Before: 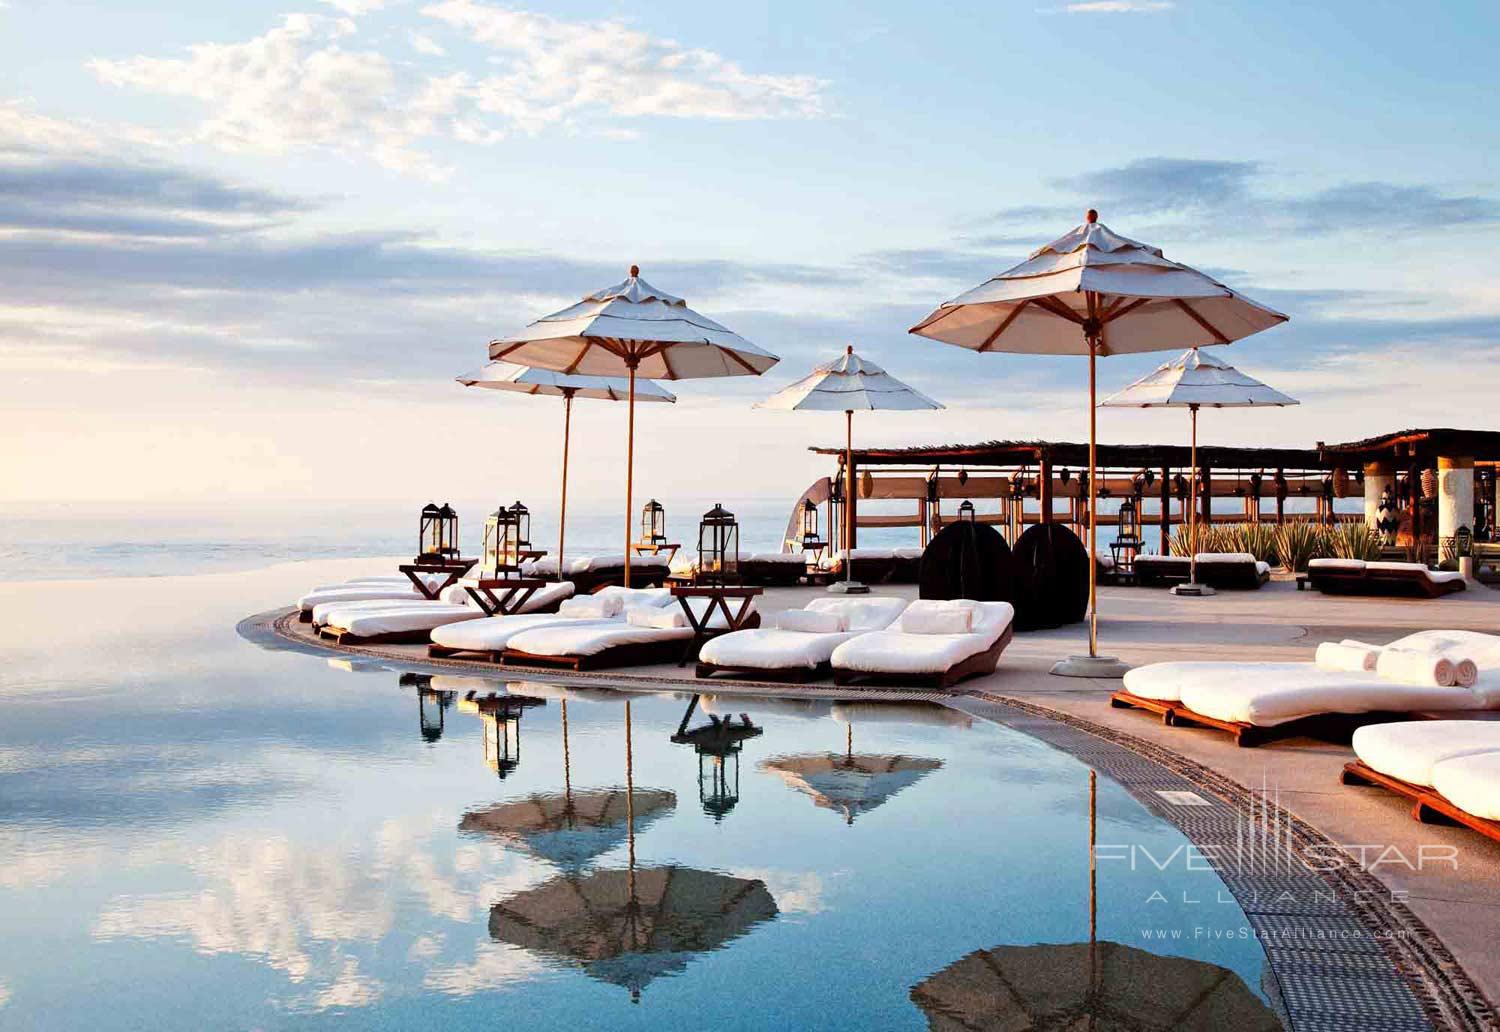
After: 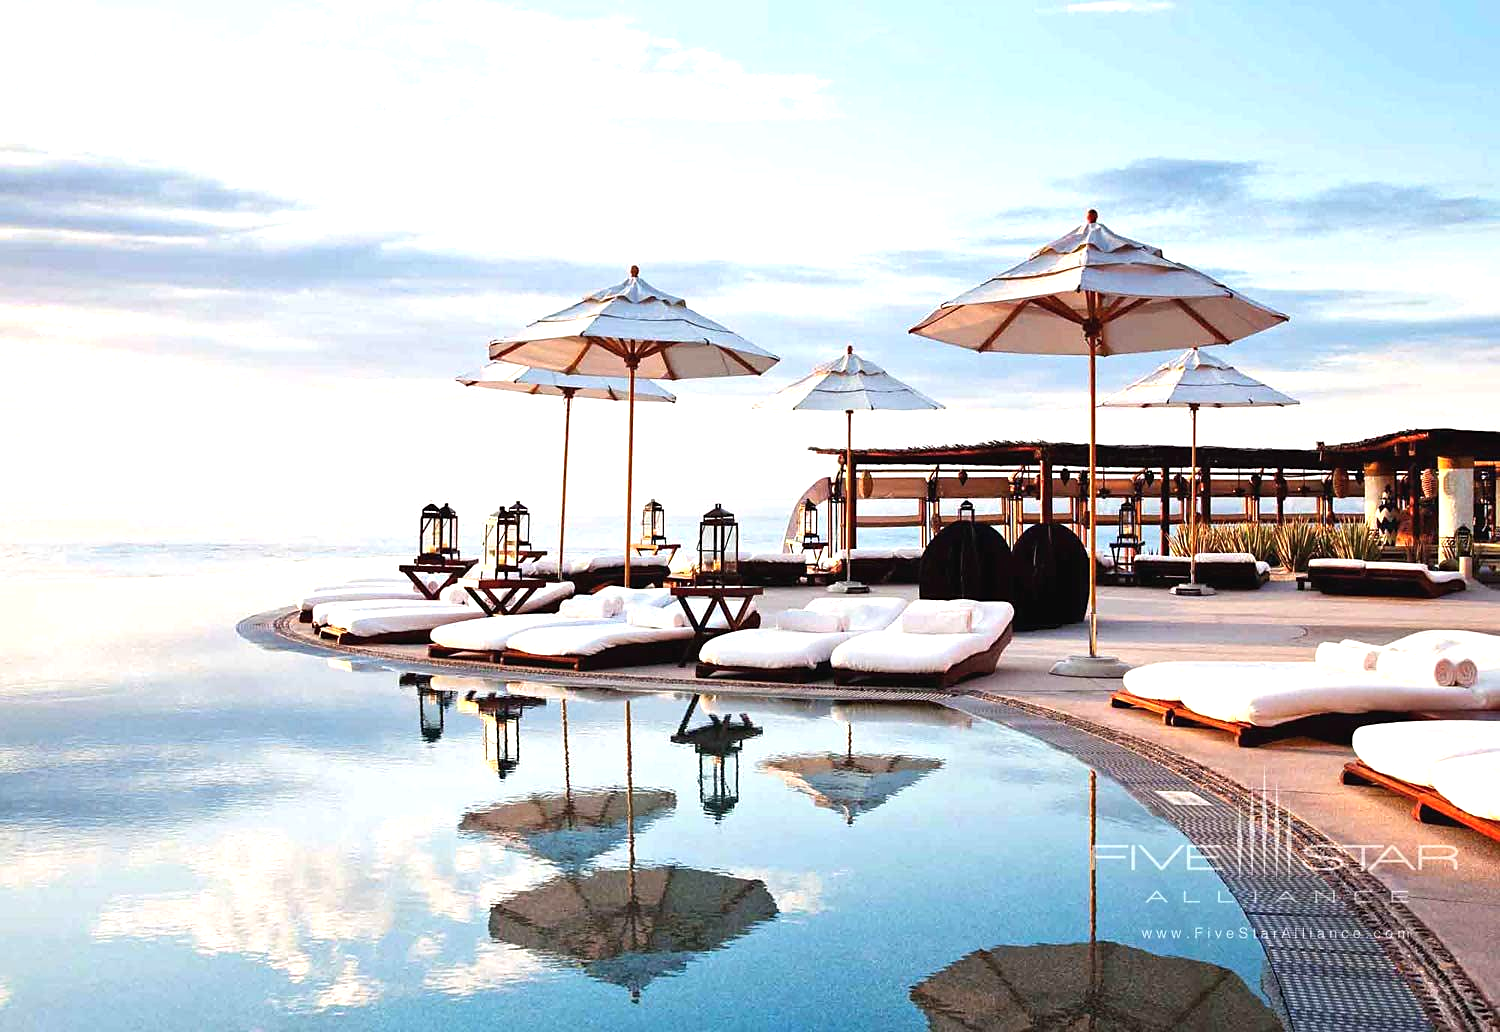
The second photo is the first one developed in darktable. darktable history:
exposure: black level correction -0.002, exposure 0.54 EV, compensate highlight preservation false
sharpen: radius 1.559, amount 0.373, threshold 1.271
